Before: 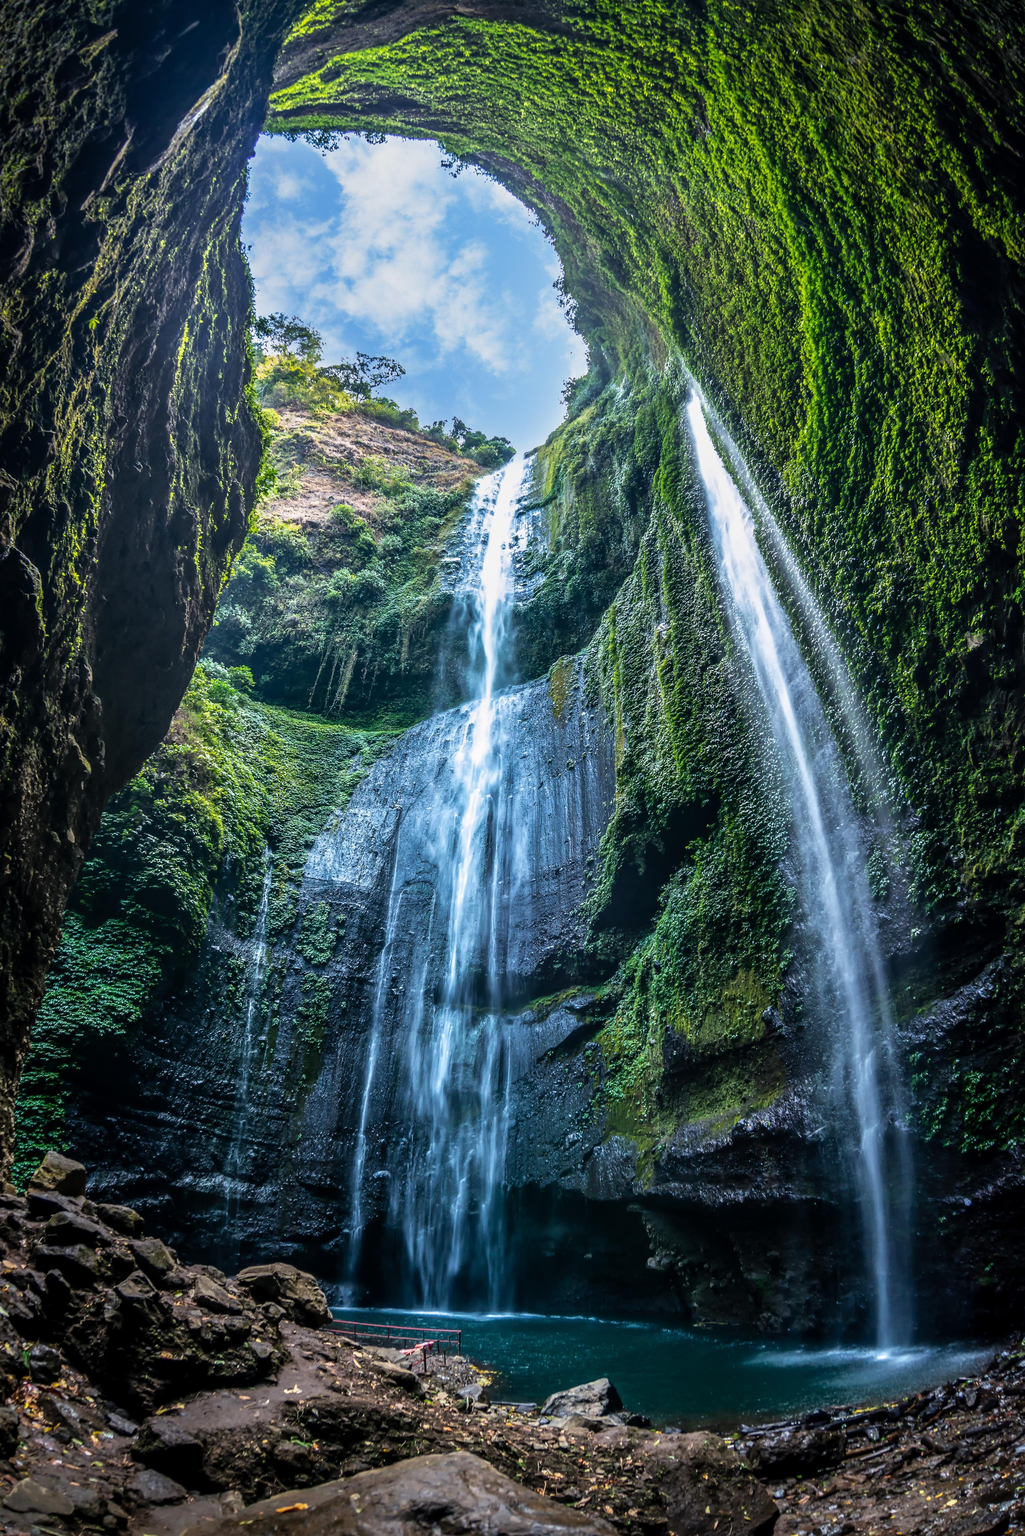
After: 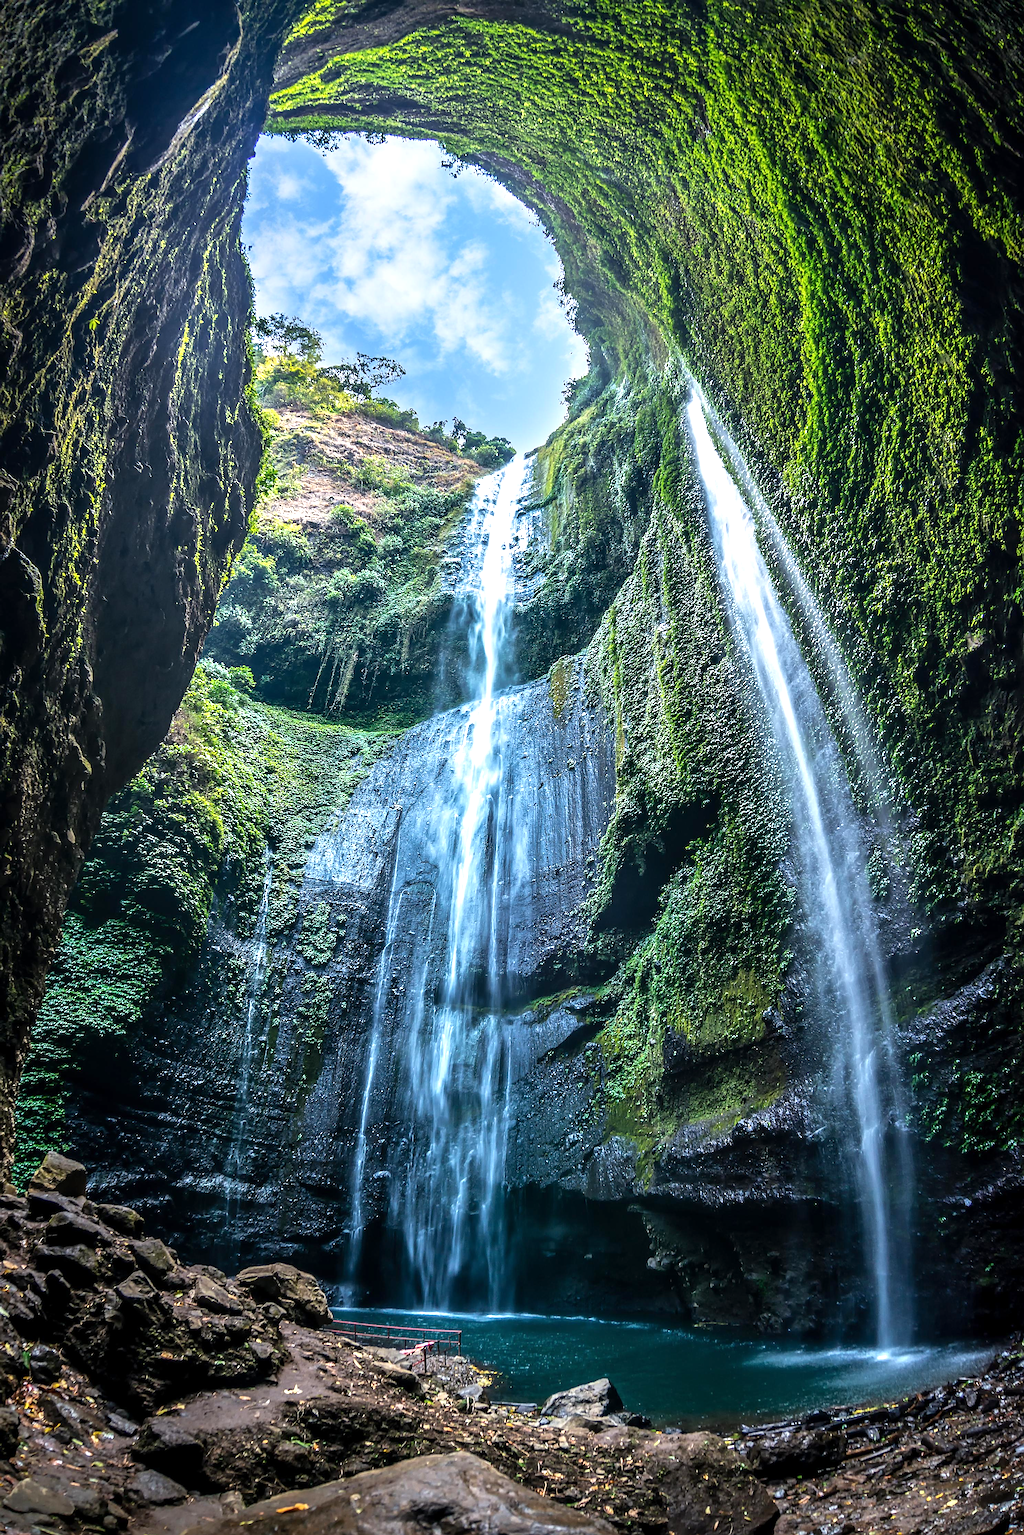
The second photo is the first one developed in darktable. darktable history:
exposure: exposure 0.482 EV, compensate exposure bias true, compensate highlight preservation false
sharpen: amount 0.574
